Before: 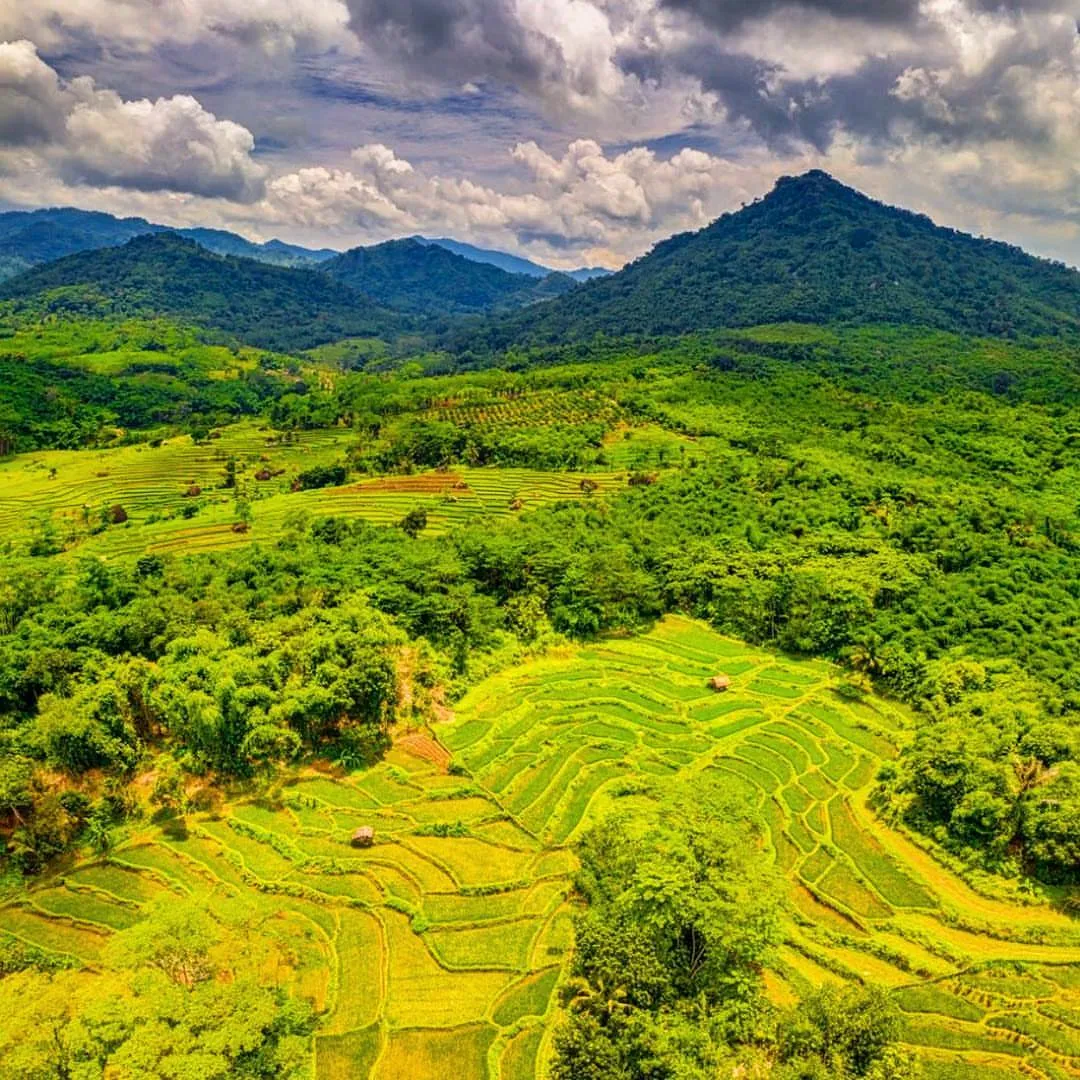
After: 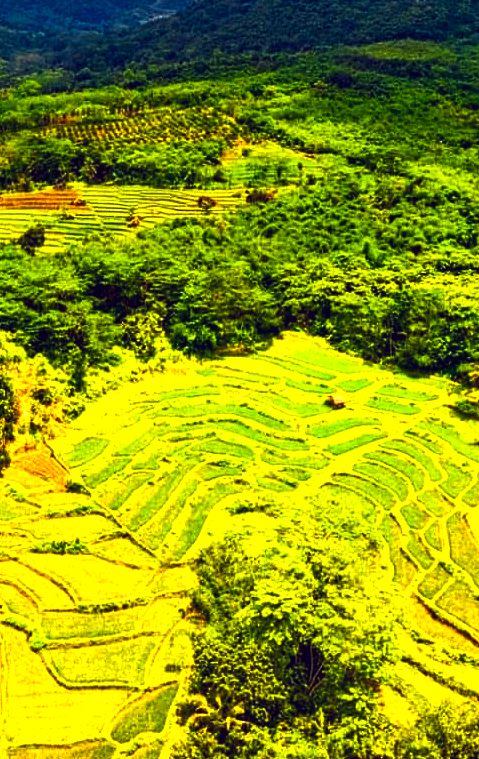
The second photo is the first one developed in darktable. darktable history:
crop: left 35.432%, top 26.233%, right 20.145%, bottom 3.432%
contrast brightness saturation: contrast 0.07, brightness -0.13, saturation 0.06
color balance: lift [1.001, 0.997, 0.99, 1.01], gamma [1.007, 1, 0.975, 1.025], gain [1, 1.065, 1.052, 0.935], contrast 13.25%
exposure: exposure 0.178 EV, compensate exposure bias true, compensate highlight preservation false
color balance rgb: perceptual brilliance grading › highlights 14.29%, perceptual brilliance grading › mid-tones -5.92%, perceptual brilliance grading › shadows -26.83%, global vibrance 31.18%
